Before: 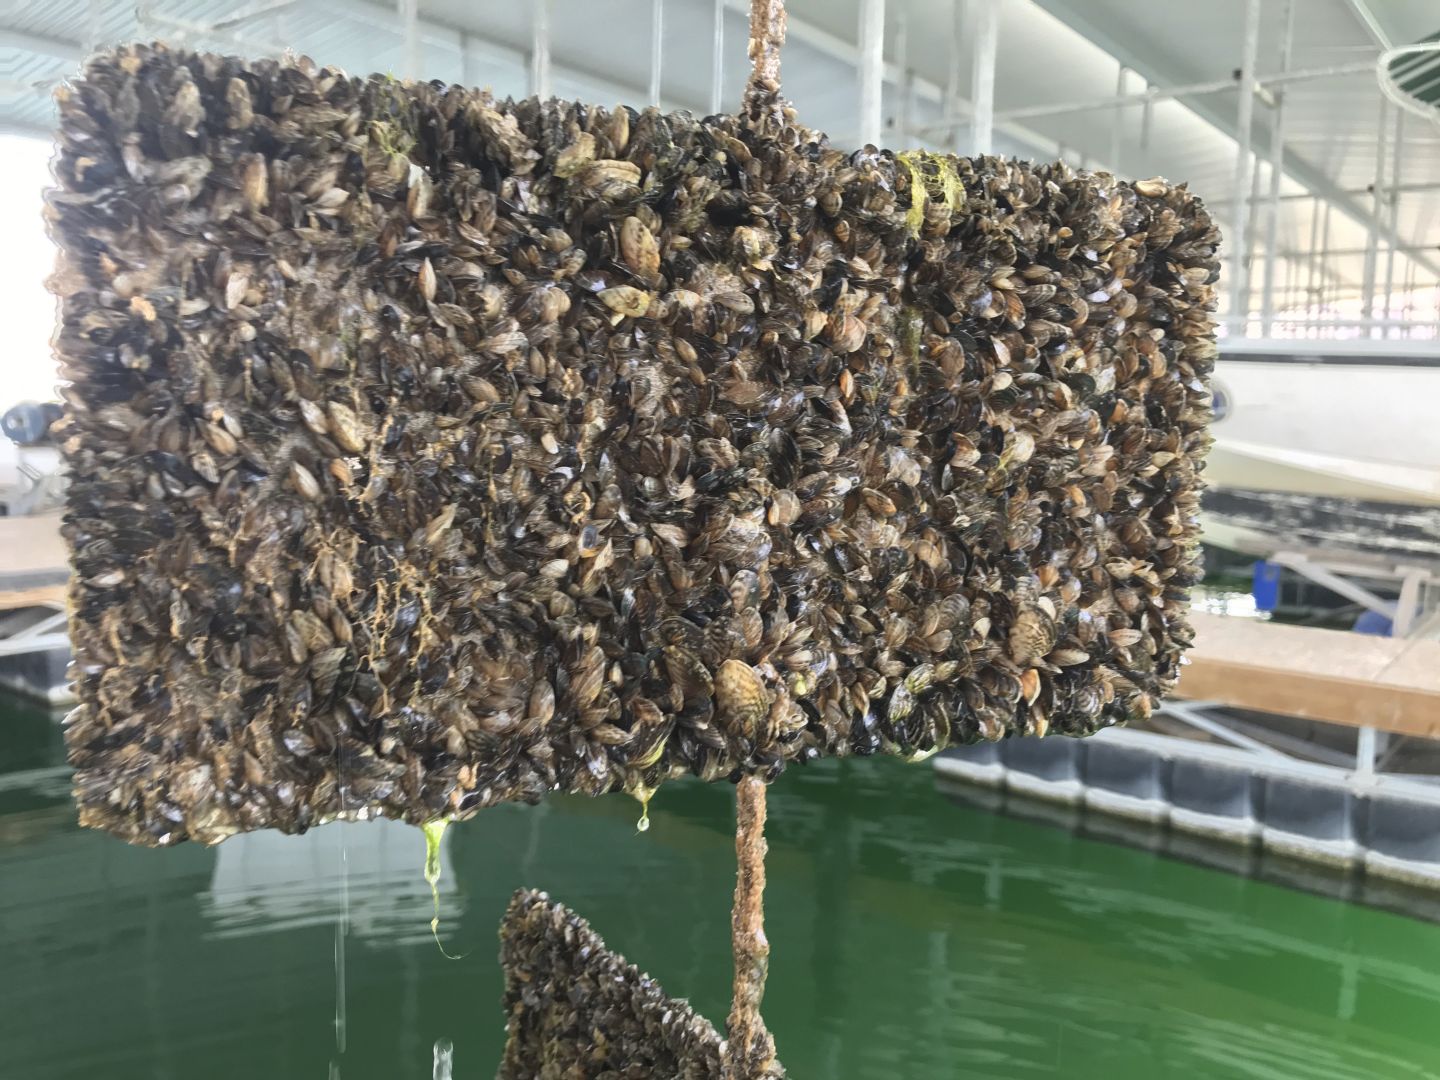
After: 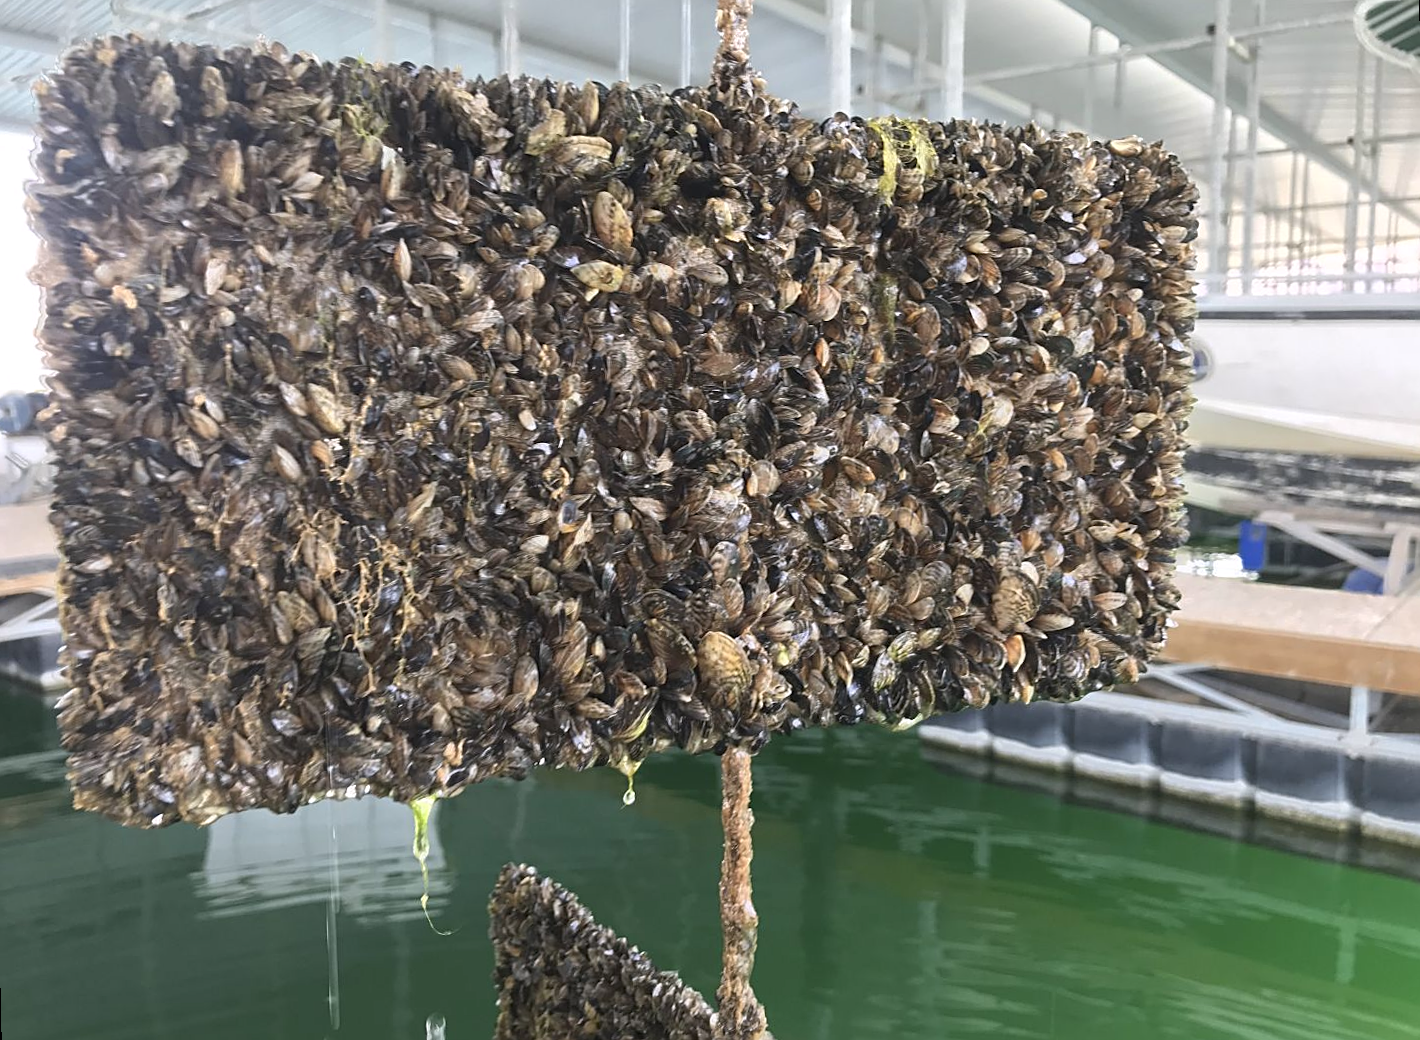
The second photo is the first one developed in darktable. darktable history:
rotate and perspective: rotation -1.32°, lens shift (horizontal) -0.031, crop left 0.015, crop right 0.985, crop top 0.047, crop bottom 0.982
sharpen: on, module defaults
white balance: red 1.009, blue 1.027
